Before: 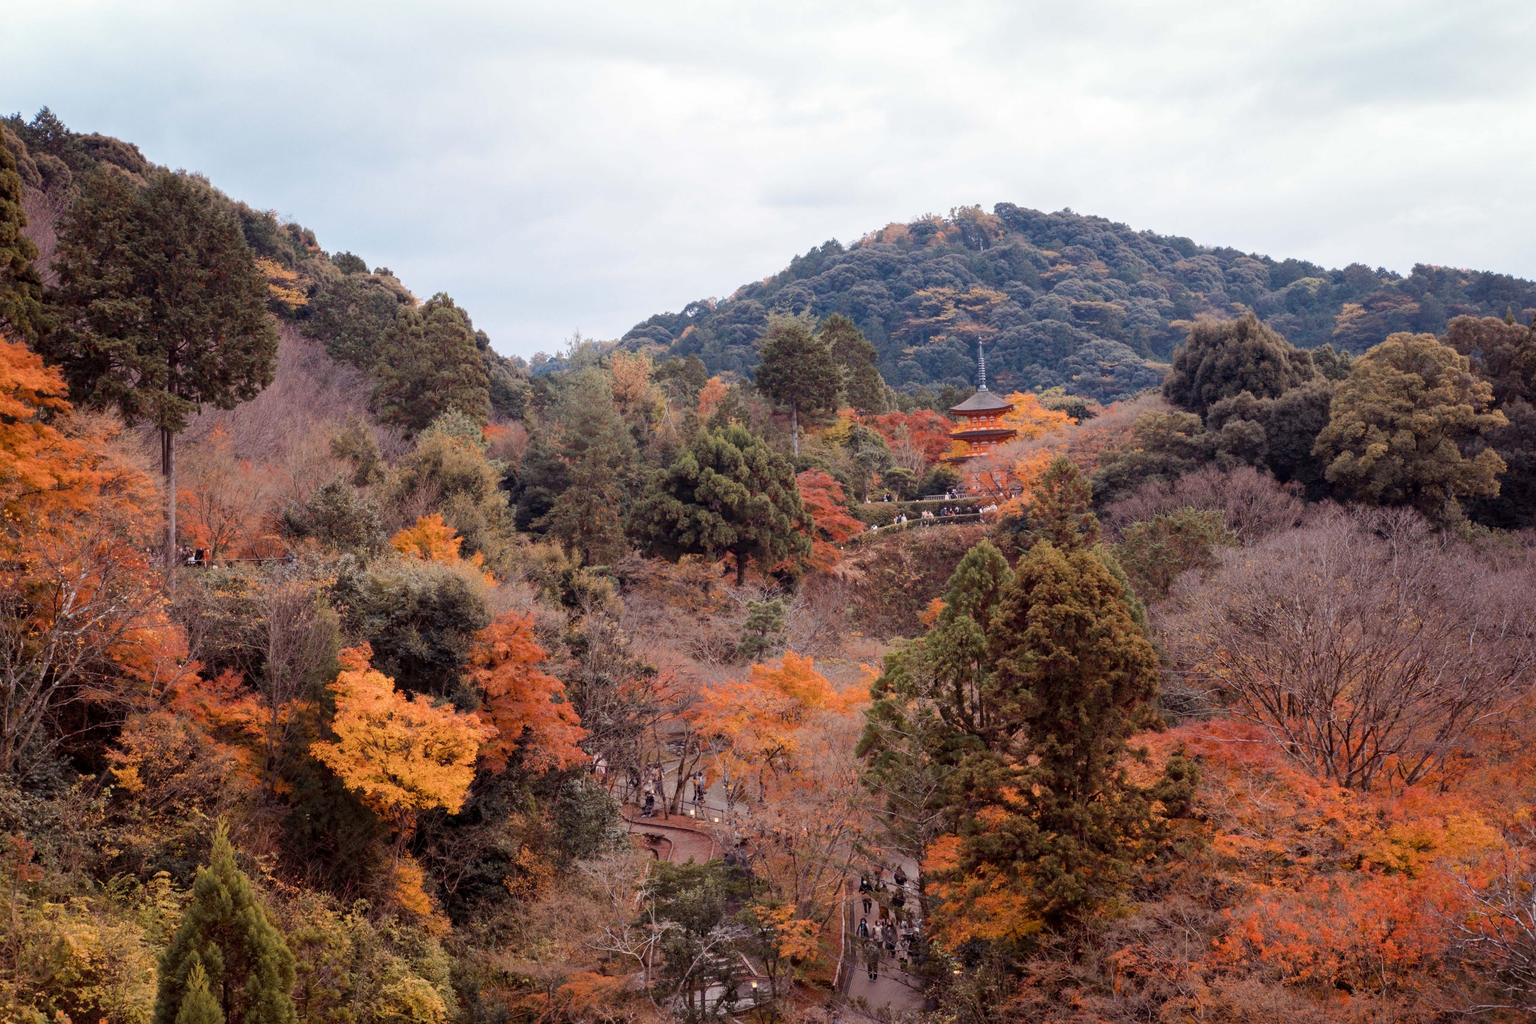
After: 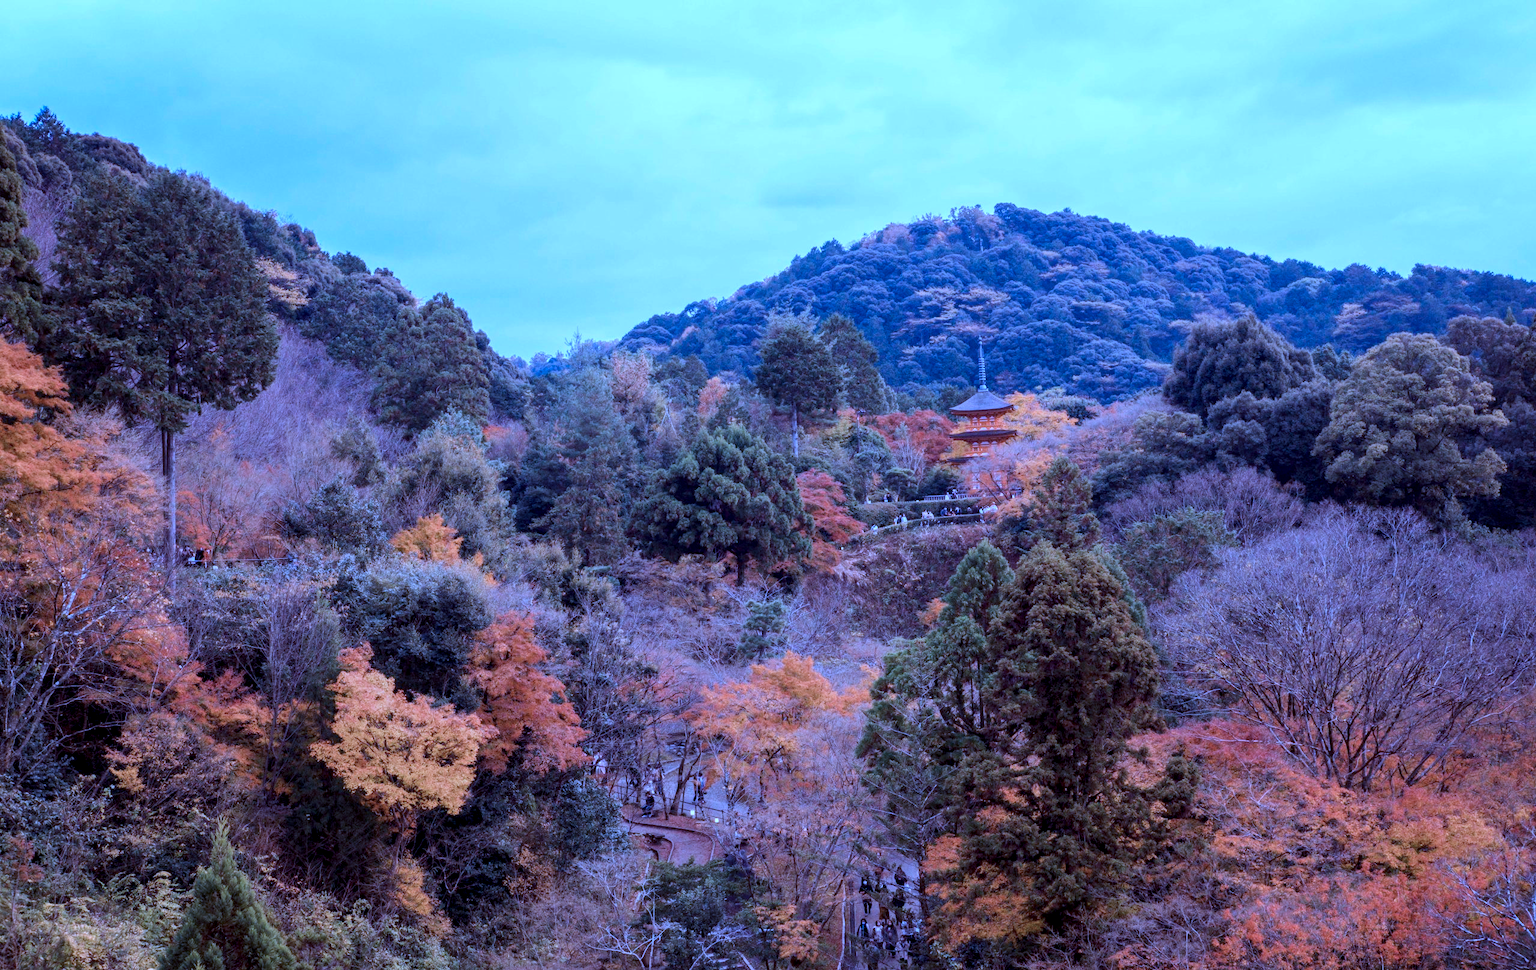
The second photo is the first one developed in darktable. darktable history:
crop and rotate: top 0.012%, bottom 5.19%
contrast brightness saturation: contrast 0.026, brightness -0.036
tone equalizer: mask exposure compensation -0.506 EV
color calibration: illuminant custom, x 0.461, y 0.429, temperature 2640.81 K
local contrast: on, module defaults
